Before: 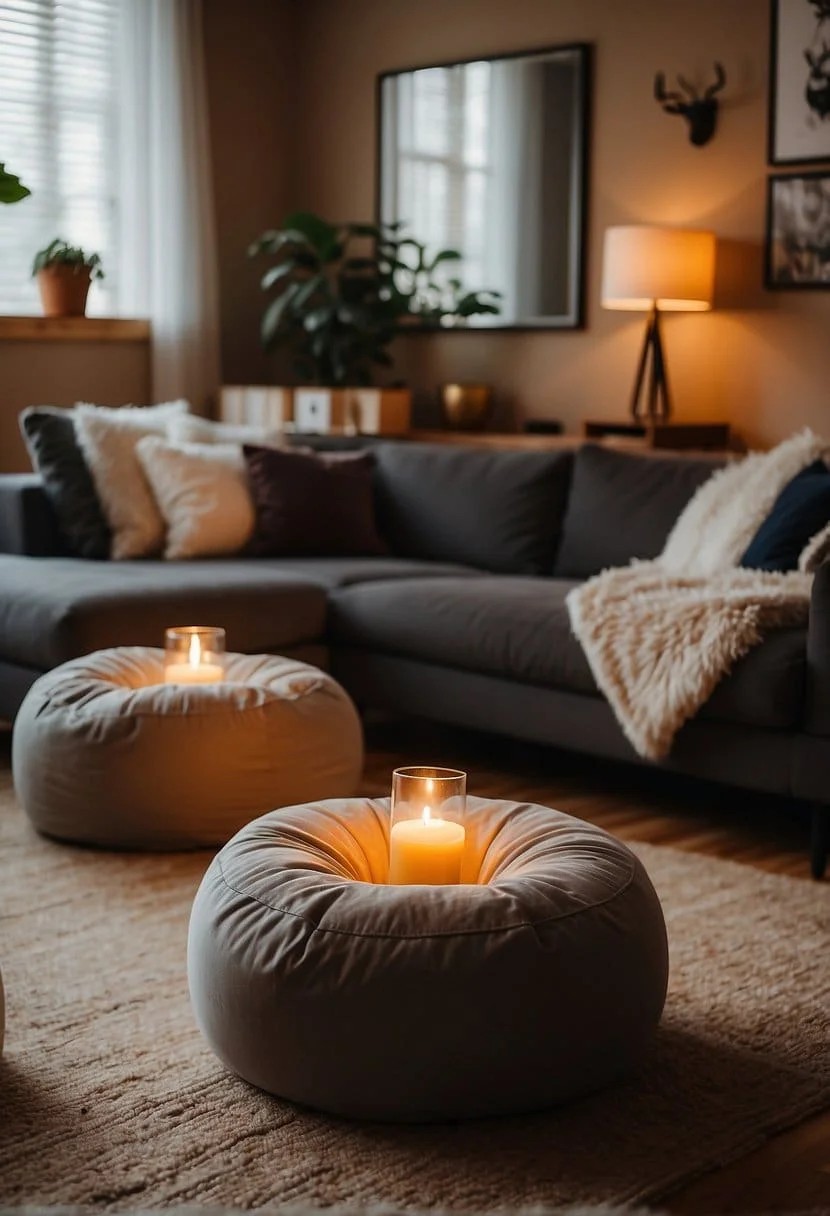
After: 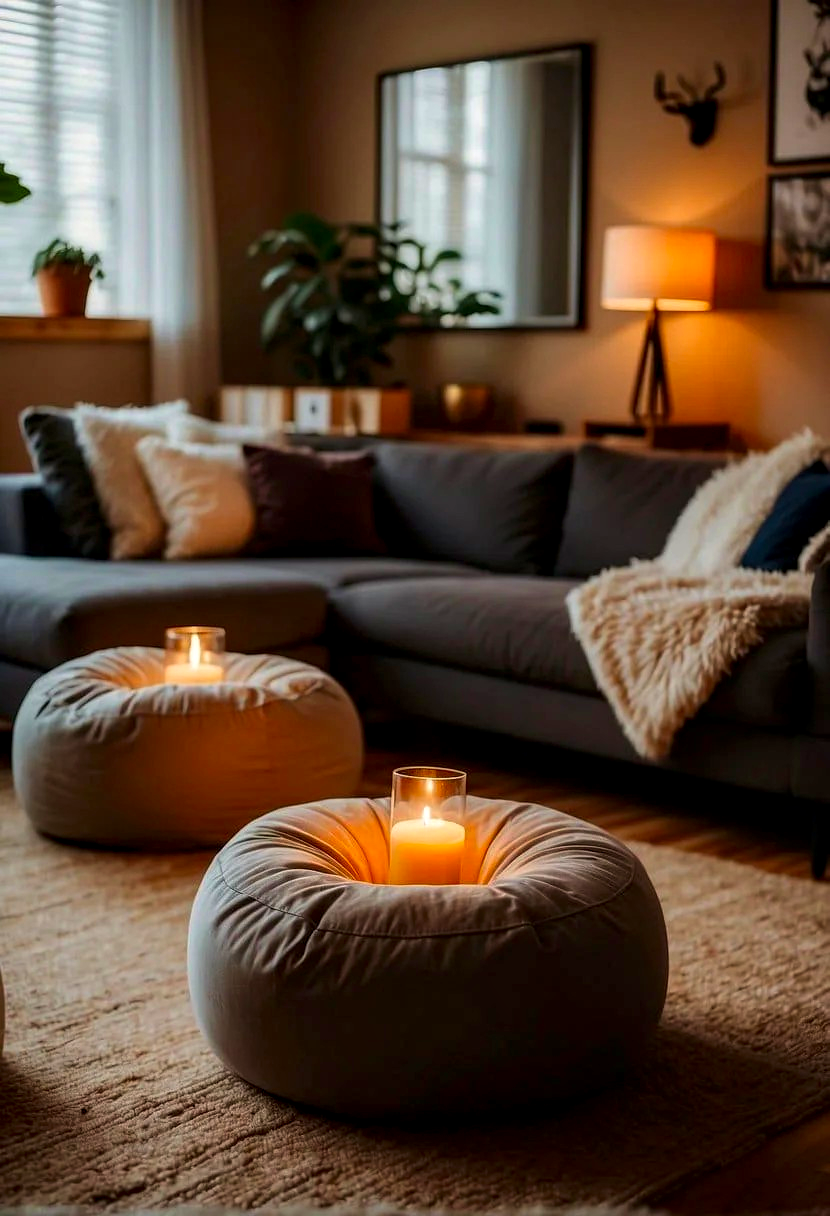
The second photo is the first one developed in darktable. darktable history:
velvia: on, module defaults
contrast brightness saturation: brightness -0.03, saturation 0.336
local contrast: shadows 93%, midtone range 0.494
